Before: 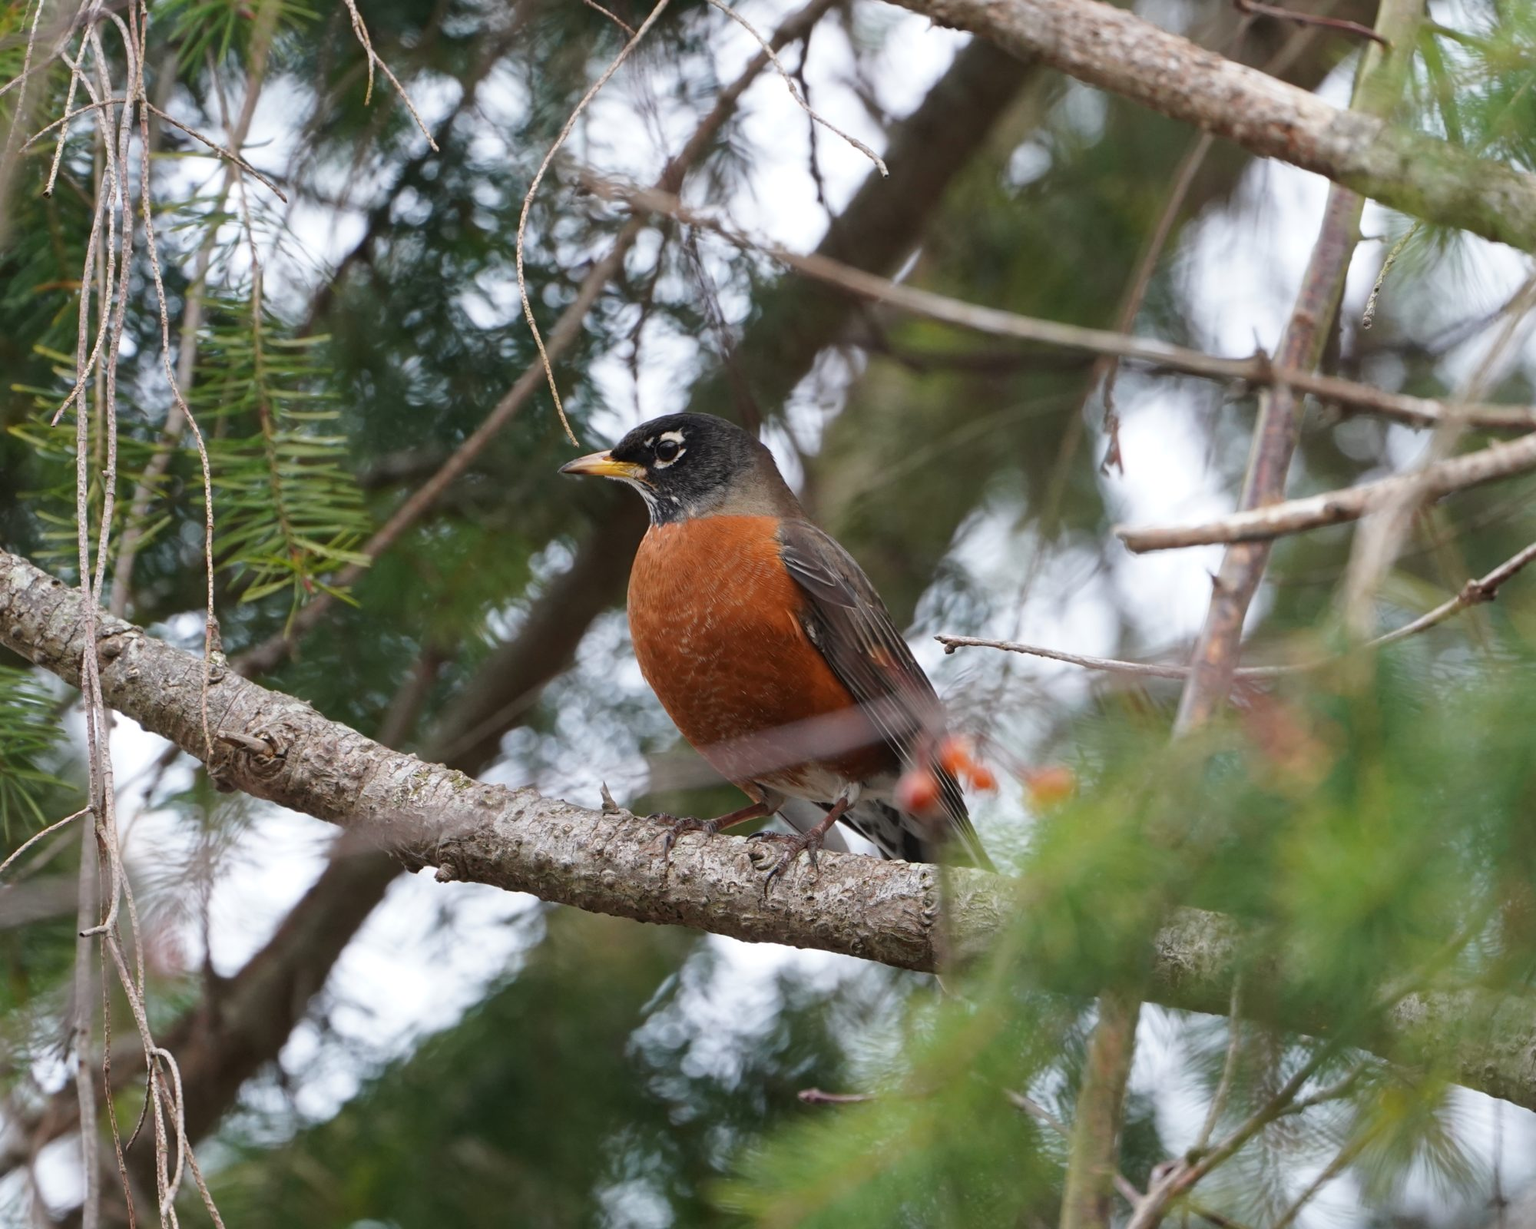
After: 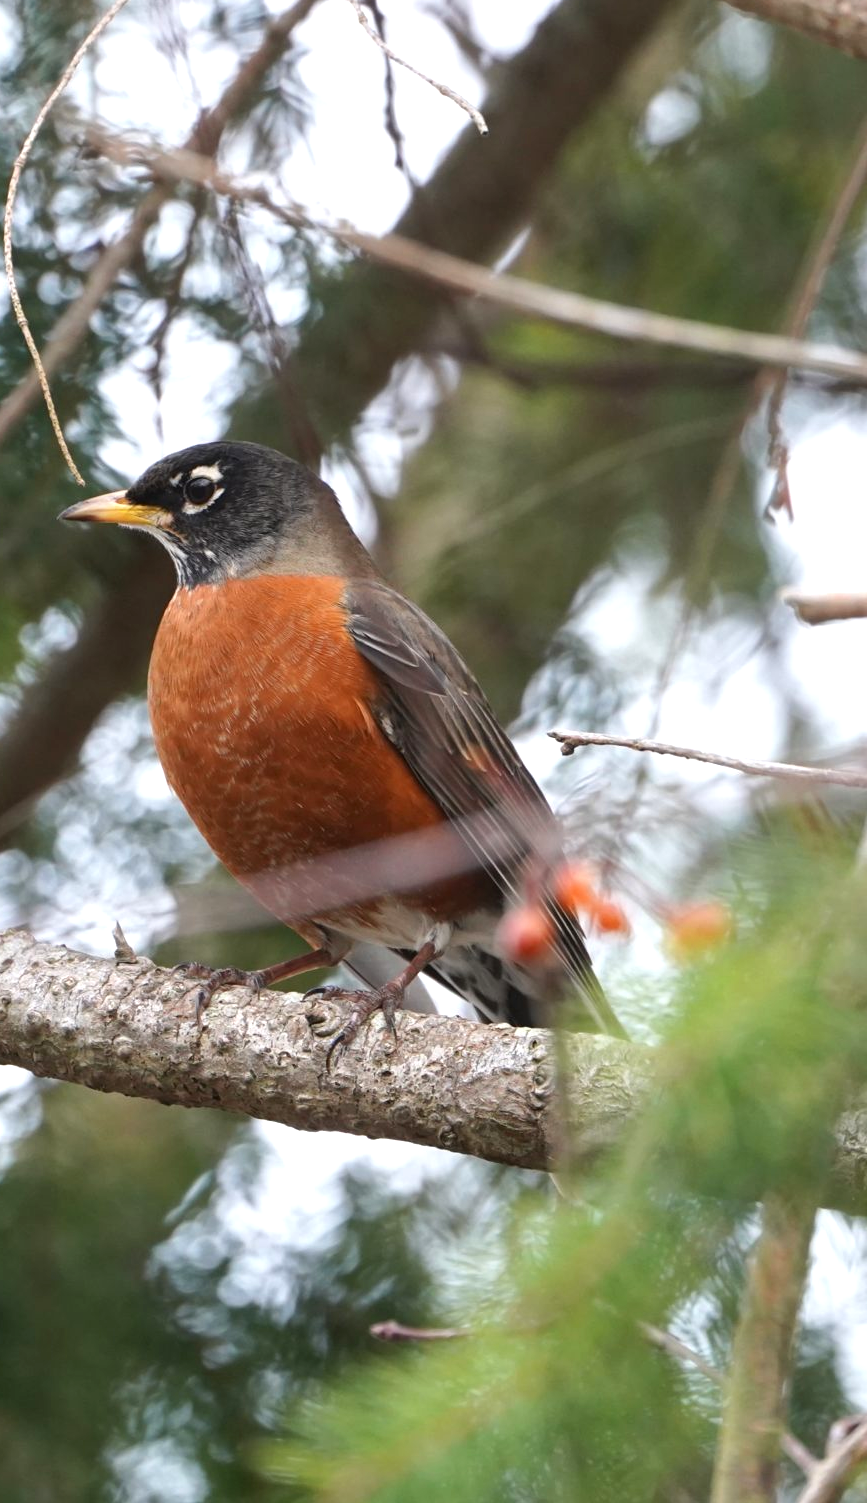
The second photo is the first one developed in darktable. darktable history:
crop: left 33.452%, top 6.025%, right 23.155%
color correction: highlights a* -0.137, highlights b* 0.137
exposure: exposure 0.564 EV, compensate highlight preservation false
